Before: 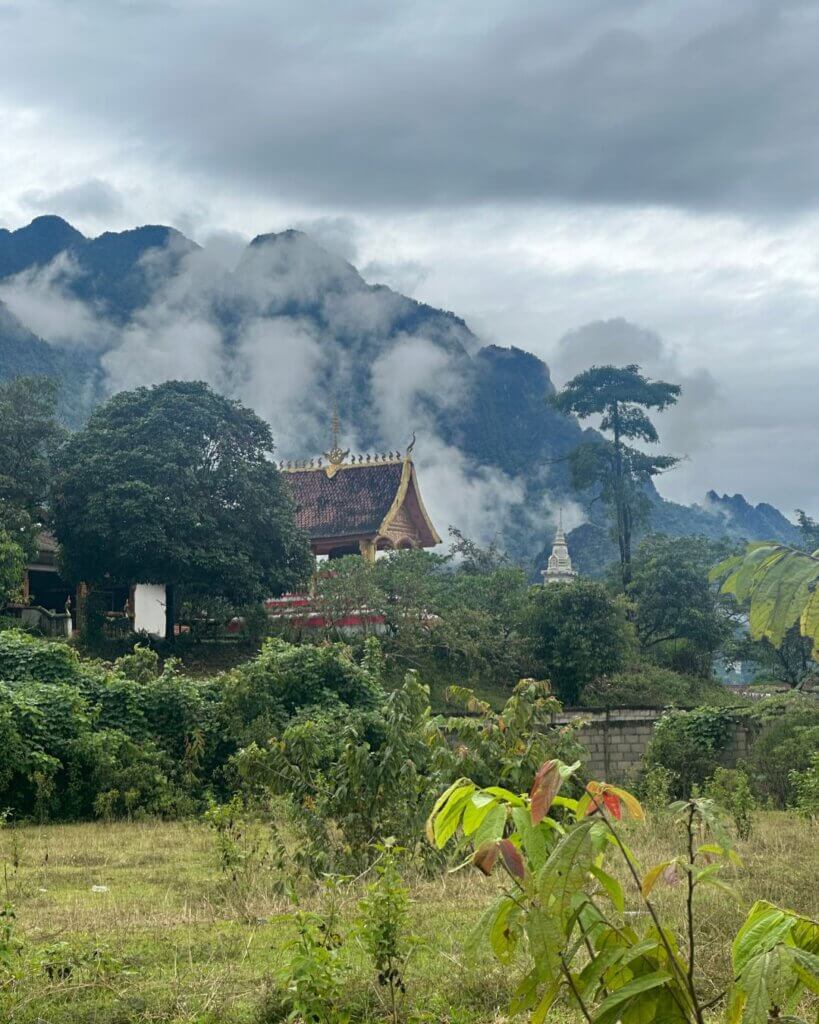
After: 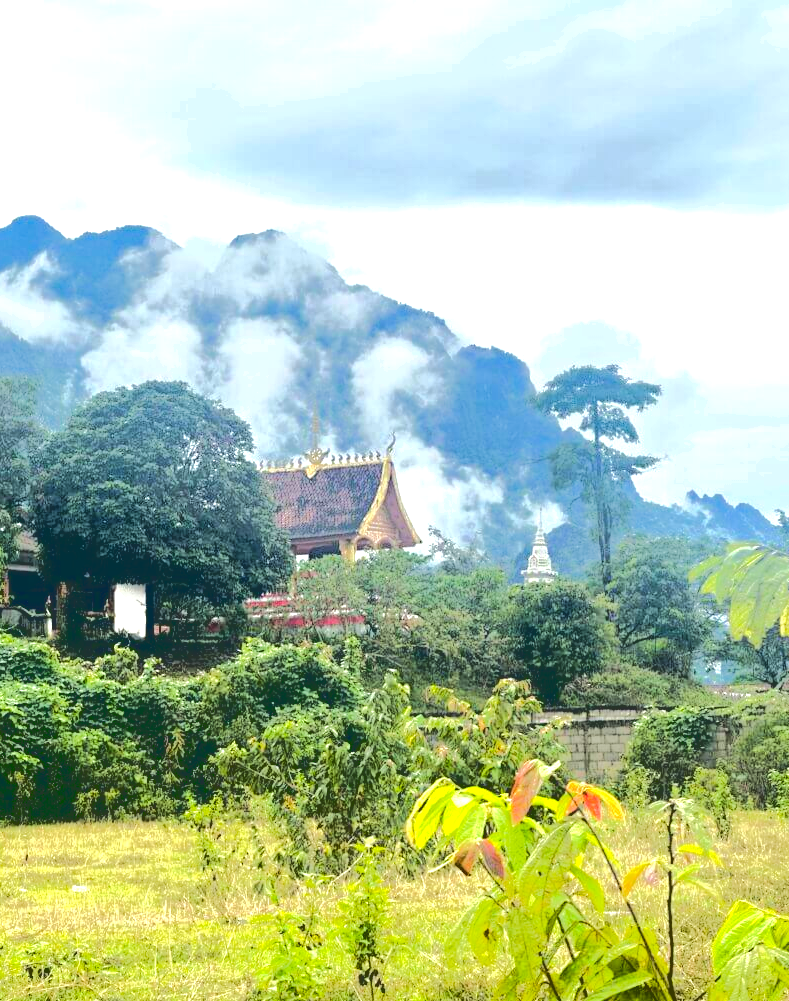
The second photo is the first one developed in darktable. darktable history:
base curve: curves: ch0 [(0.065, 0.026) (0.236, 0.358) (0.53, 0.546) (0.777, 0.841) (0.924, 0.992)], preserve colors average RGB
rgb curve: curves: ch0 [(0, 0) (0.053, 0.068) (0.122, 0.128) (1, 1)]
color balance rgb: perceptual saturation grading › global saturation 20%, global vibrance 10%
crop and rotate: left 2.536%, right 1.107%, bottom 2.246%
exposure: black level correction 0, exposure 1.2 EV, compensate exposure bias true, compensate highlight preservation false
